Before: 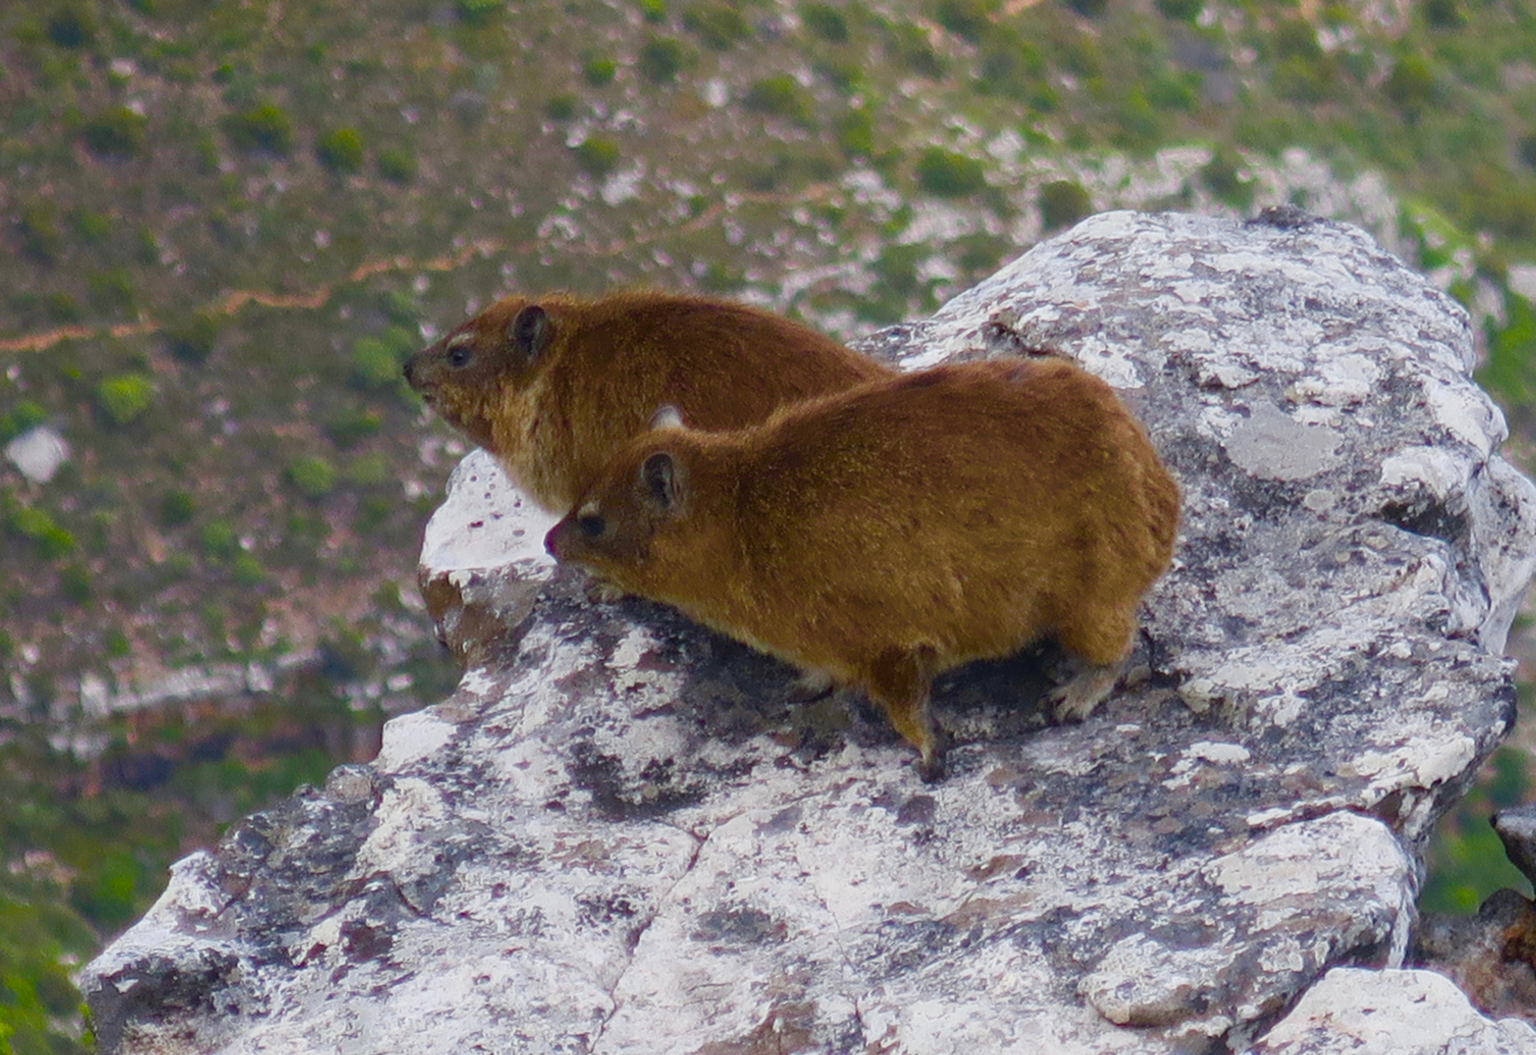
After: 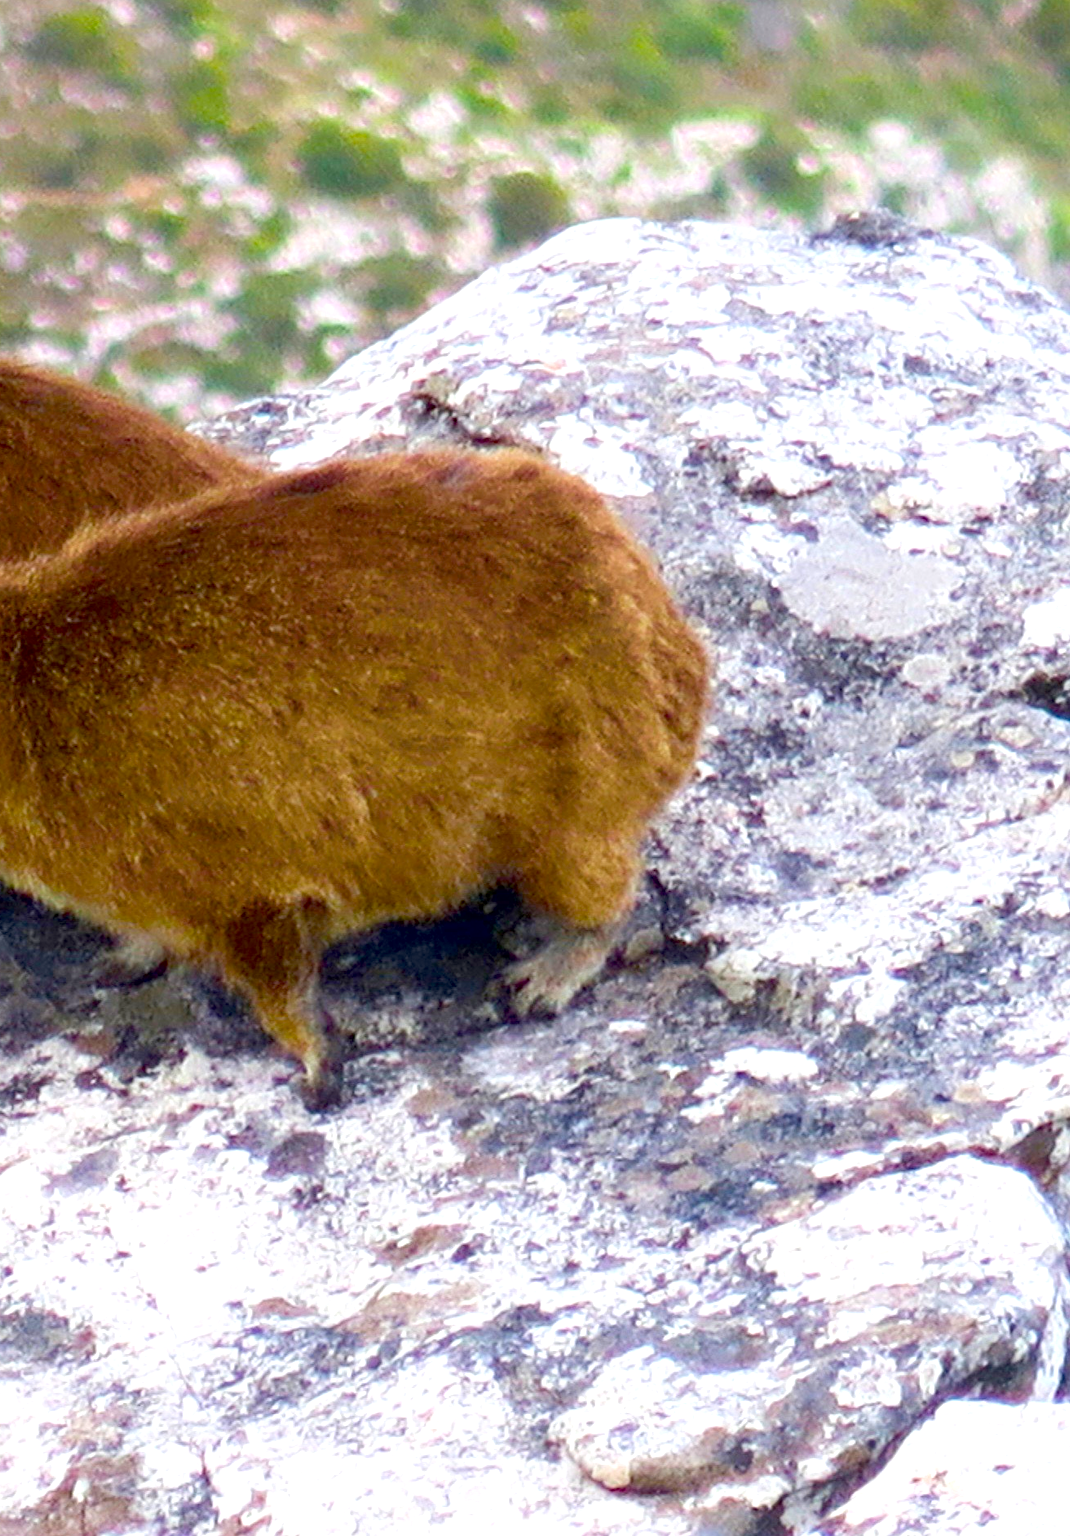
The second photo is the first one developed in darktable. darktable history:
exposure: black level correction 0.008, exposure 0.974 EV, compensate exposure bias true, compensate highlight preservation false
tone equalizer: on, module defaults
sharpen: radius 2.923, amount 0.883, threshold 47.467
crop: left 47.285%, top 6.699%, right 8.075%
contrast brightness saturation: contrast 0.105, brightness 0.03, saturation 0.091
